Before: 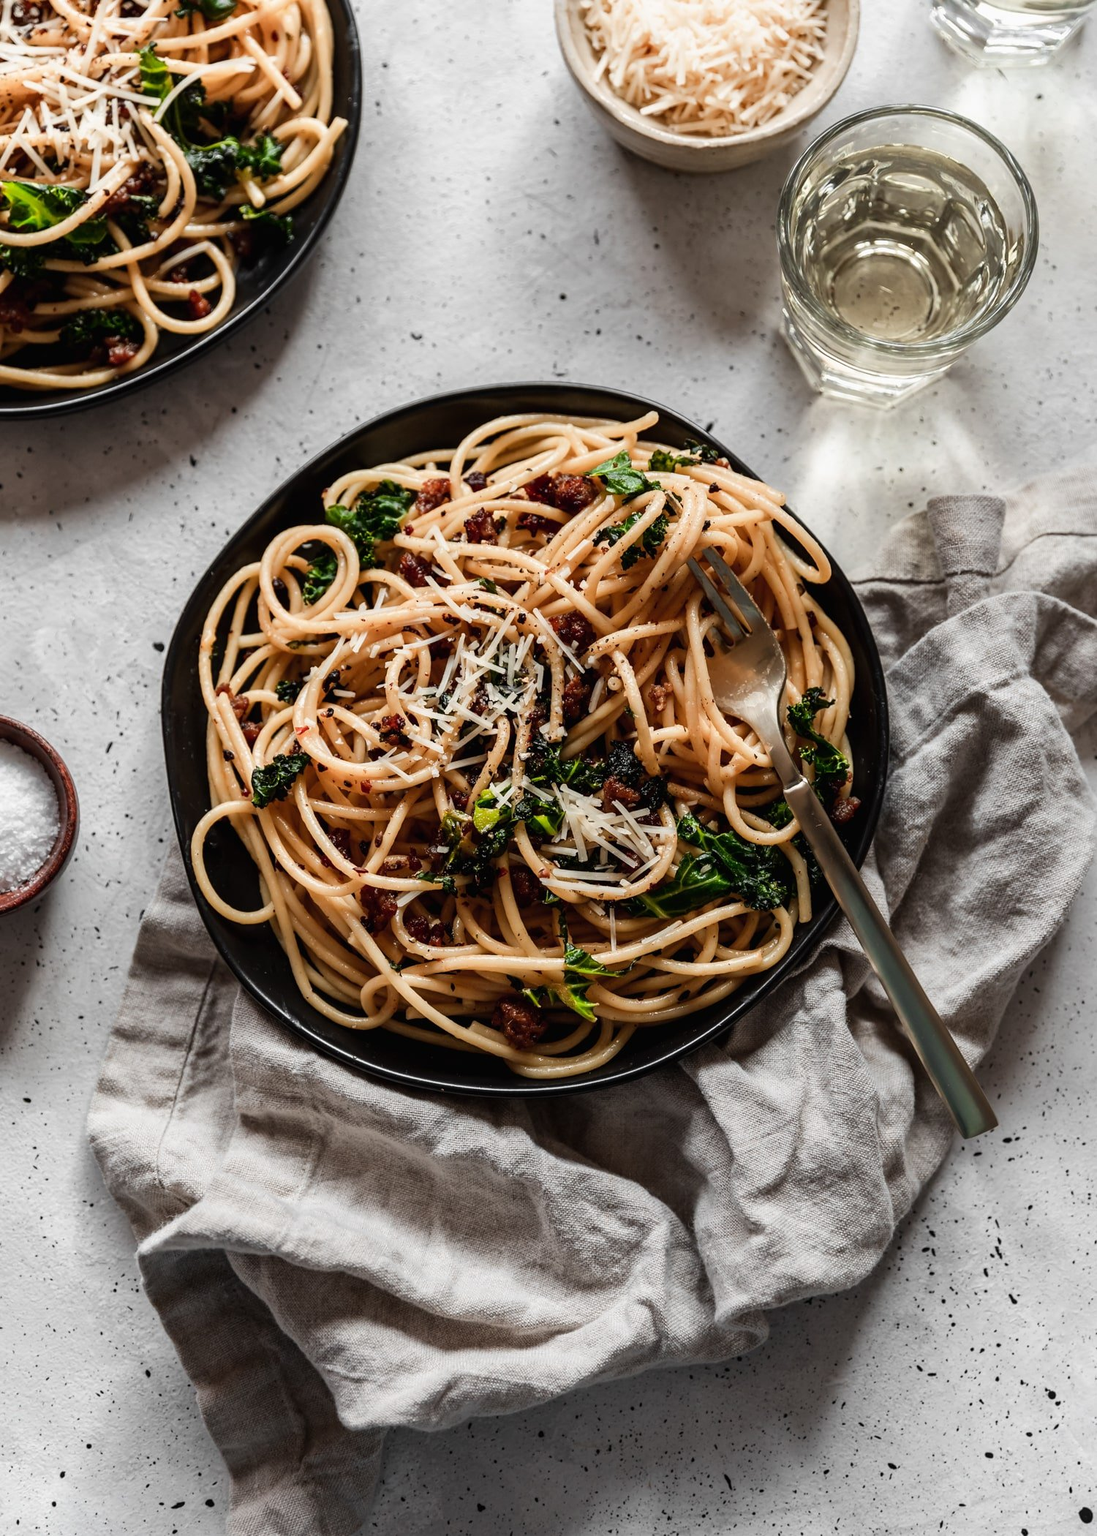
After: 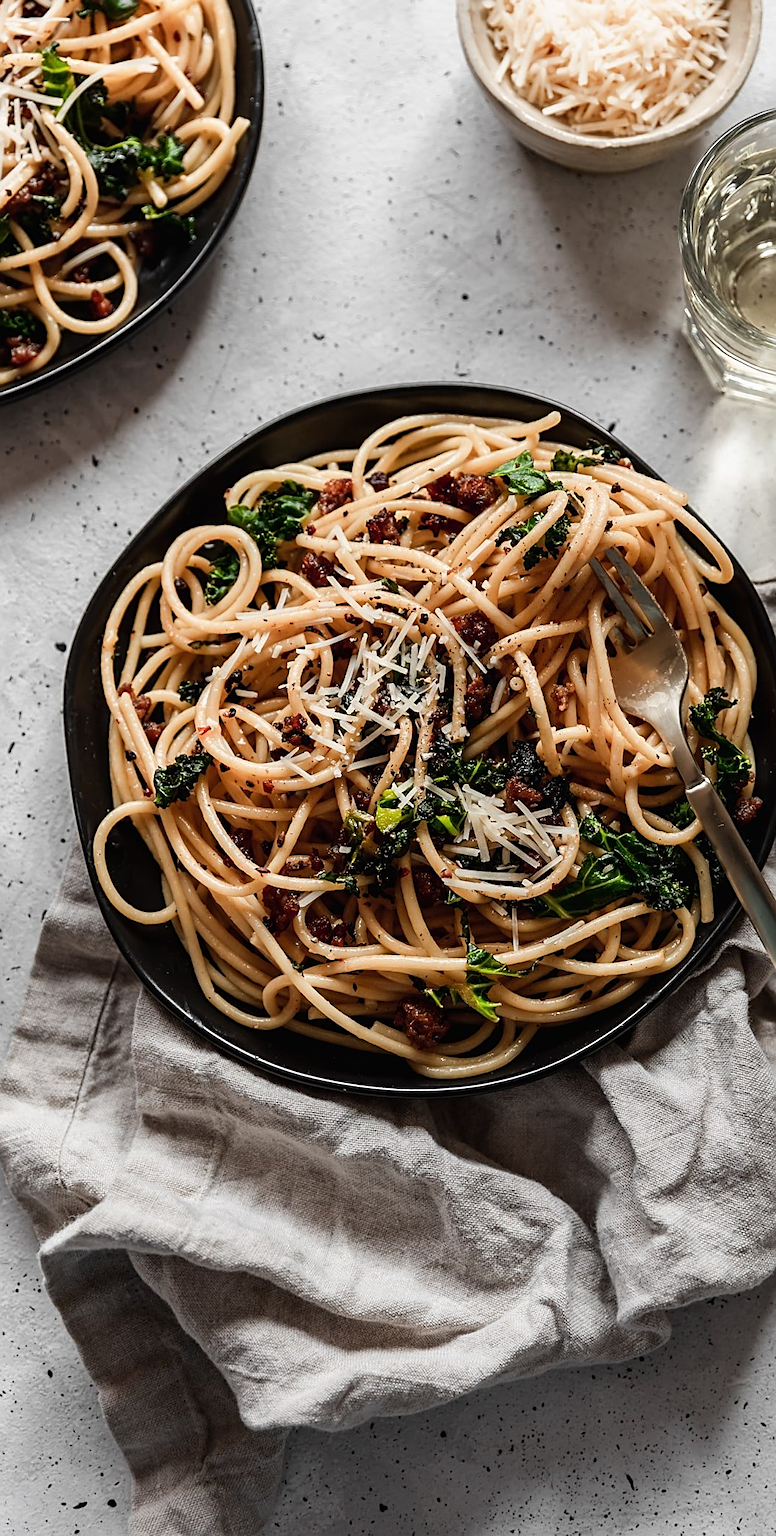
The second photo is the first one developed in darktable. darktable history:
crop and rotate: left 8.986%, right 20.194%
sharpen: on, module defaults
